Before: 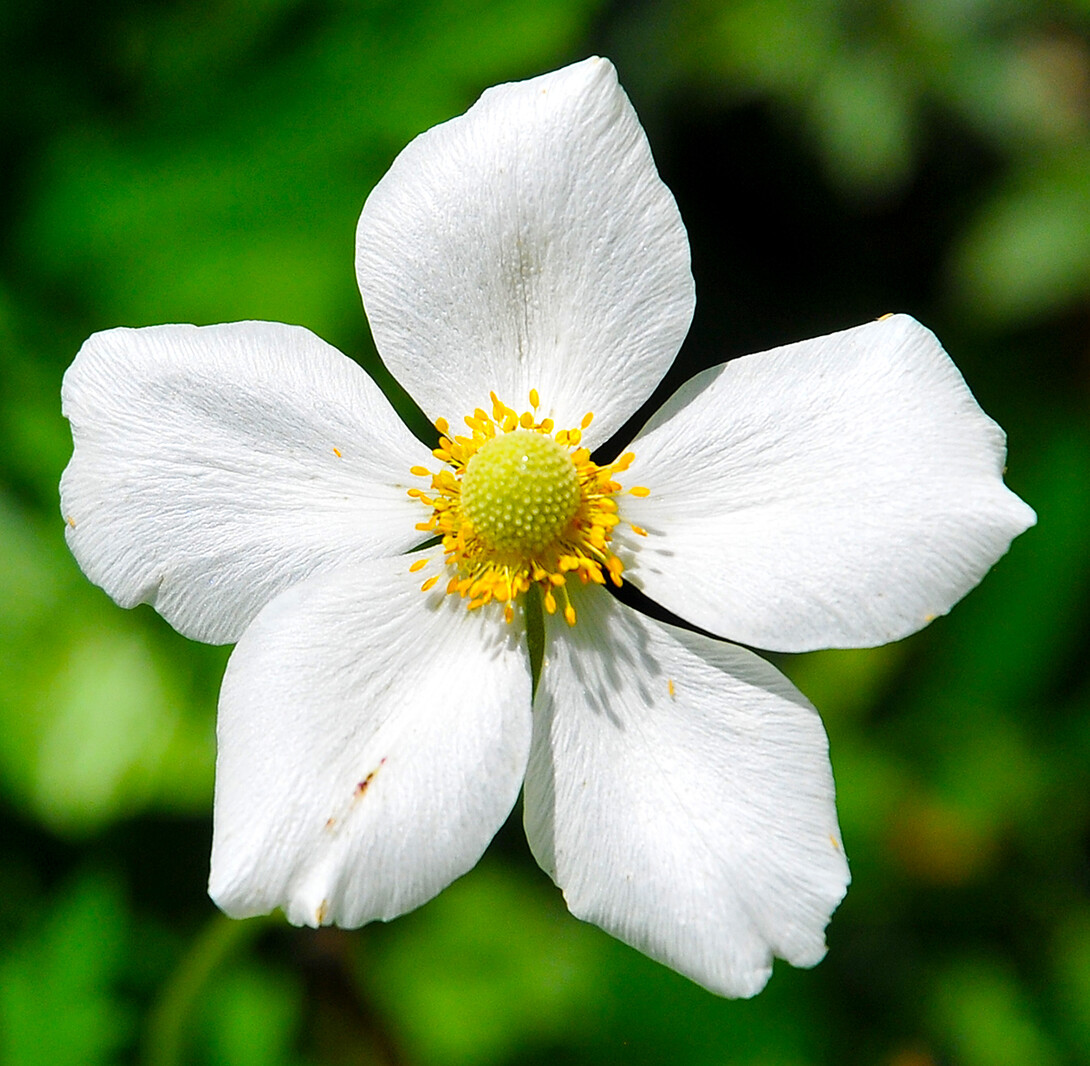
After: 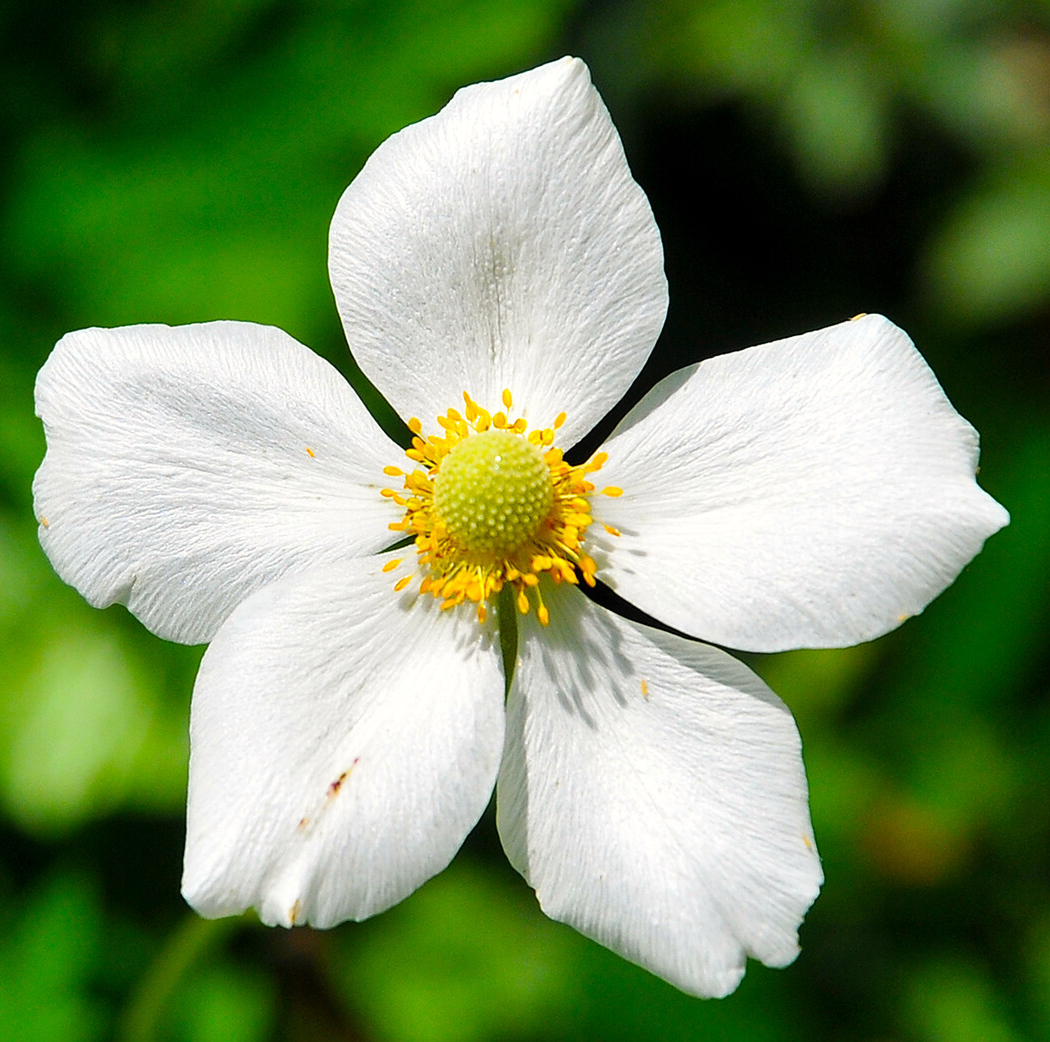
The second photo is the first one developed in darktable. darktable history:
white balance: red 1.009, blue 0.985
crop and rotate: left 2.536%, right 1.107%, bottom 2.246%
